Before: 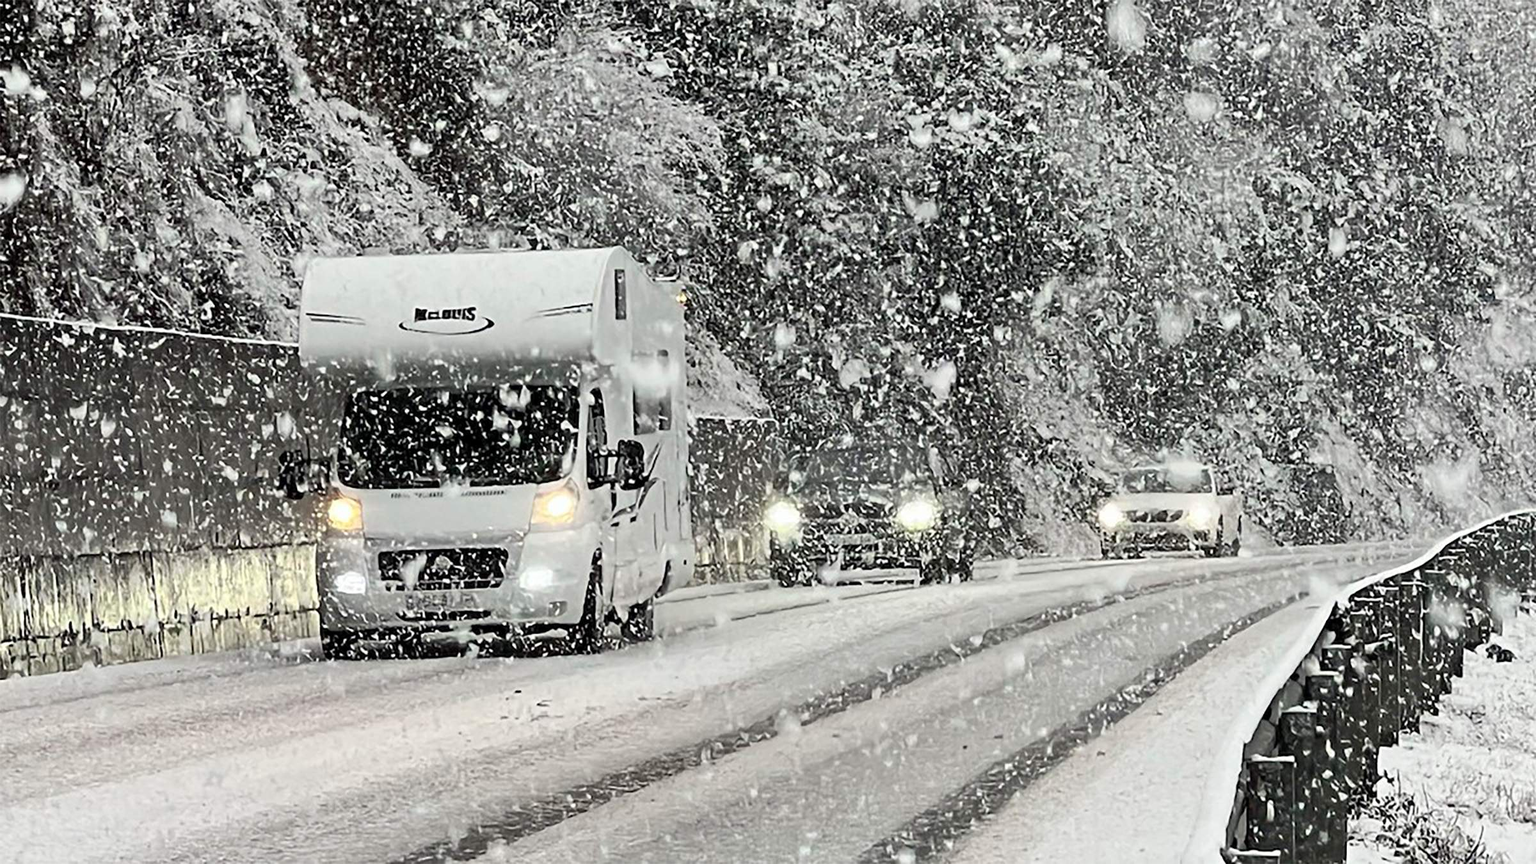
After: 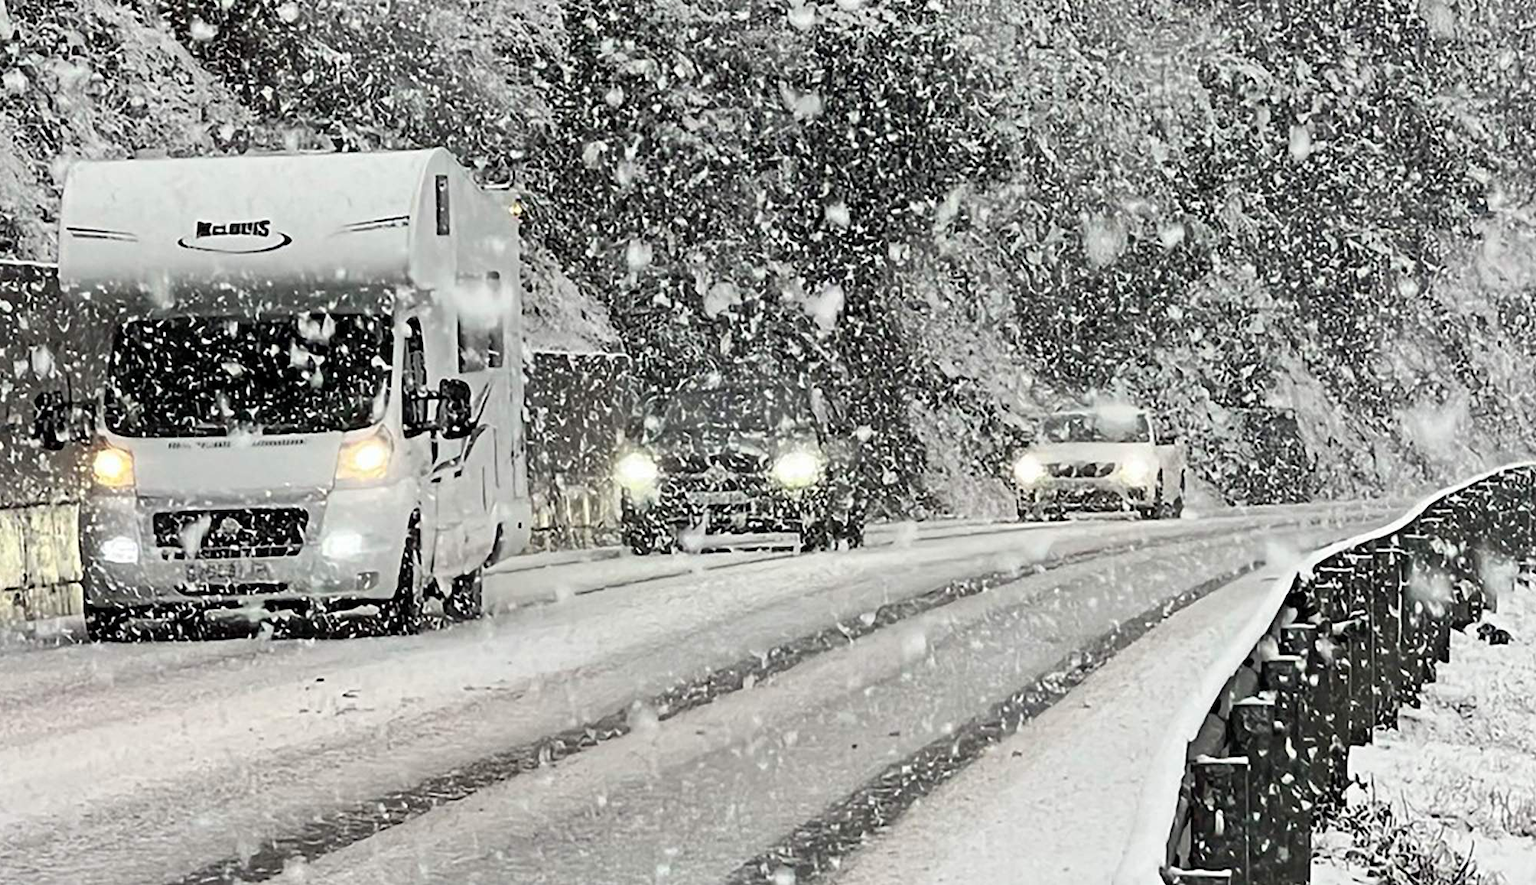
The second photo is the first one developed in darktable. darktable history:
exposure: compensate exposure bias true, compensate highlight preservation false
crop: left 16.315%, top 14.246%
